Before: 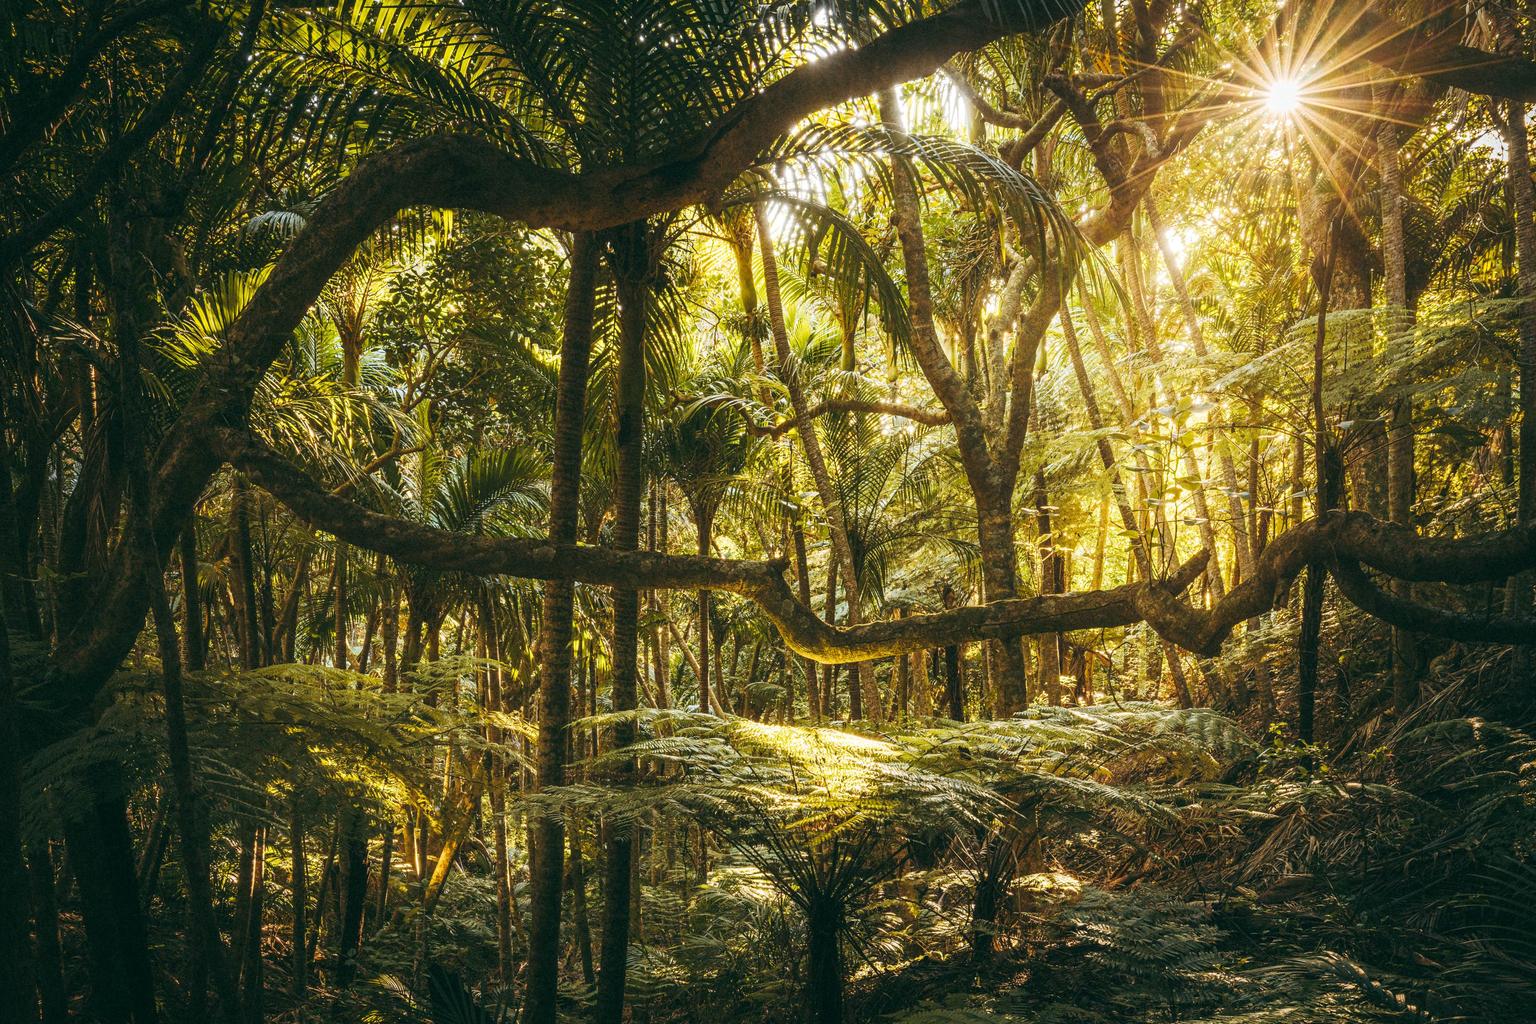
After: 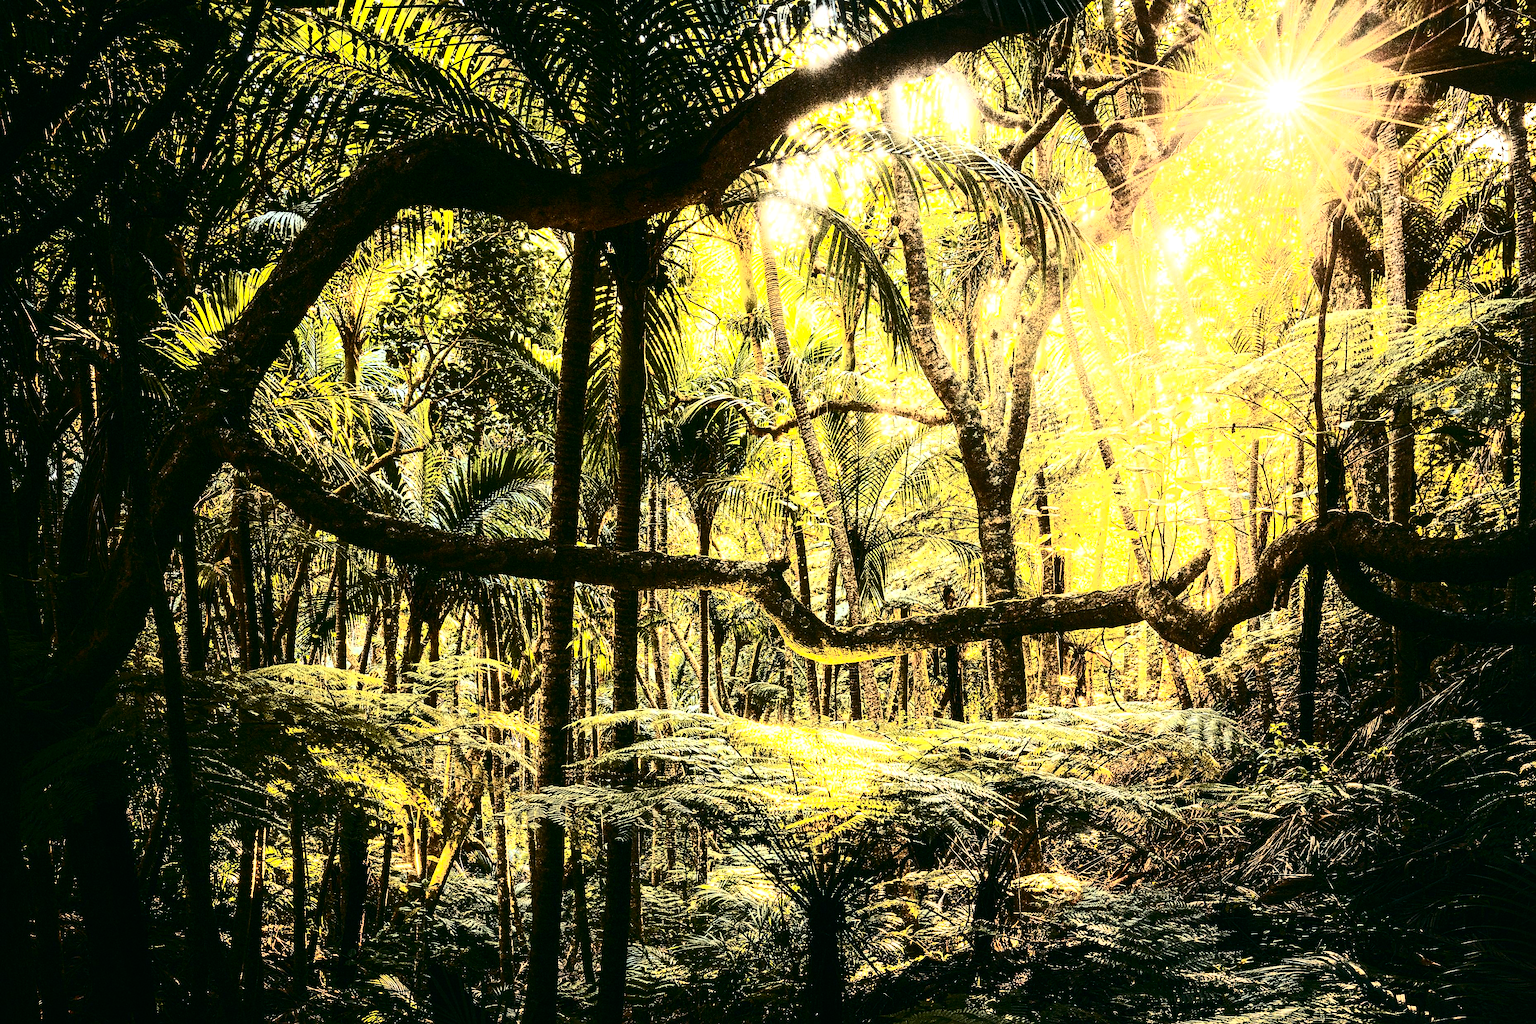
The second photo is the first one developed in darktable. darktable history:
exposure: compensate exposure bias true, compensate highlight preservation false
sharpen: on, module defaults
tone equalizer: -8 EV -1.08 EV, -7 EV -0.981 EV, -6 EV -0.858 EV, -5 EV -0.547 EV, -3 EV 0.573 EV, -2 EV 0.867 EV, -1 EV 0.988 EV, +0 EV 1.06 EV
contrast brightness saturation: contrast 0.943, brightness 0.191
